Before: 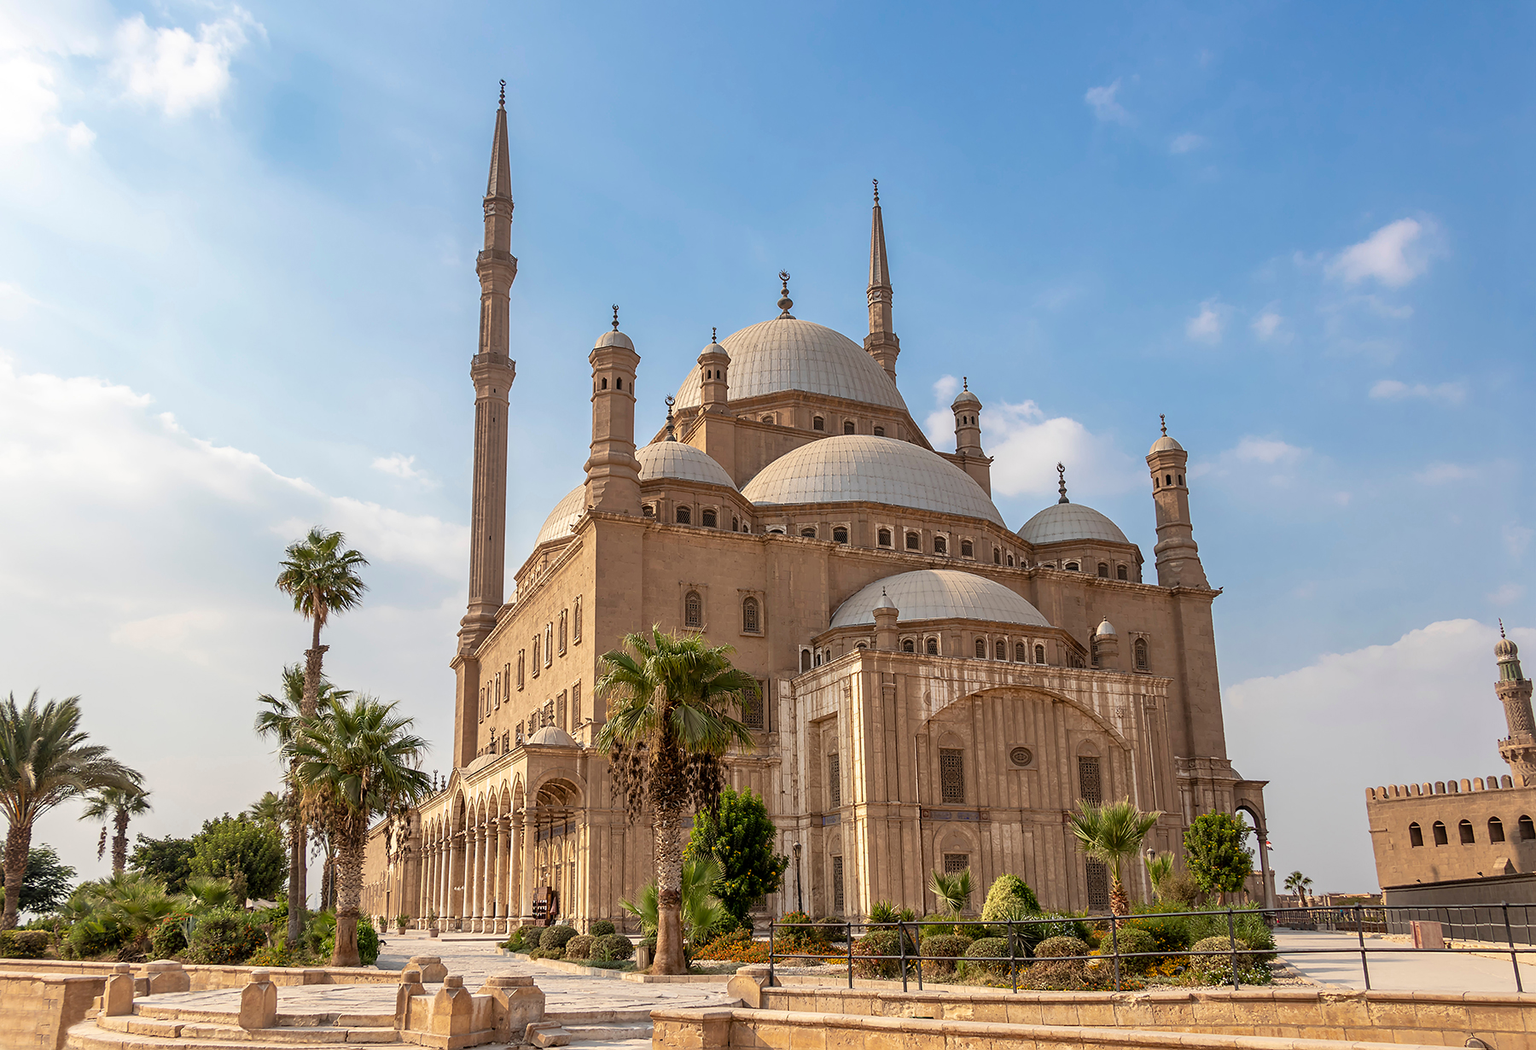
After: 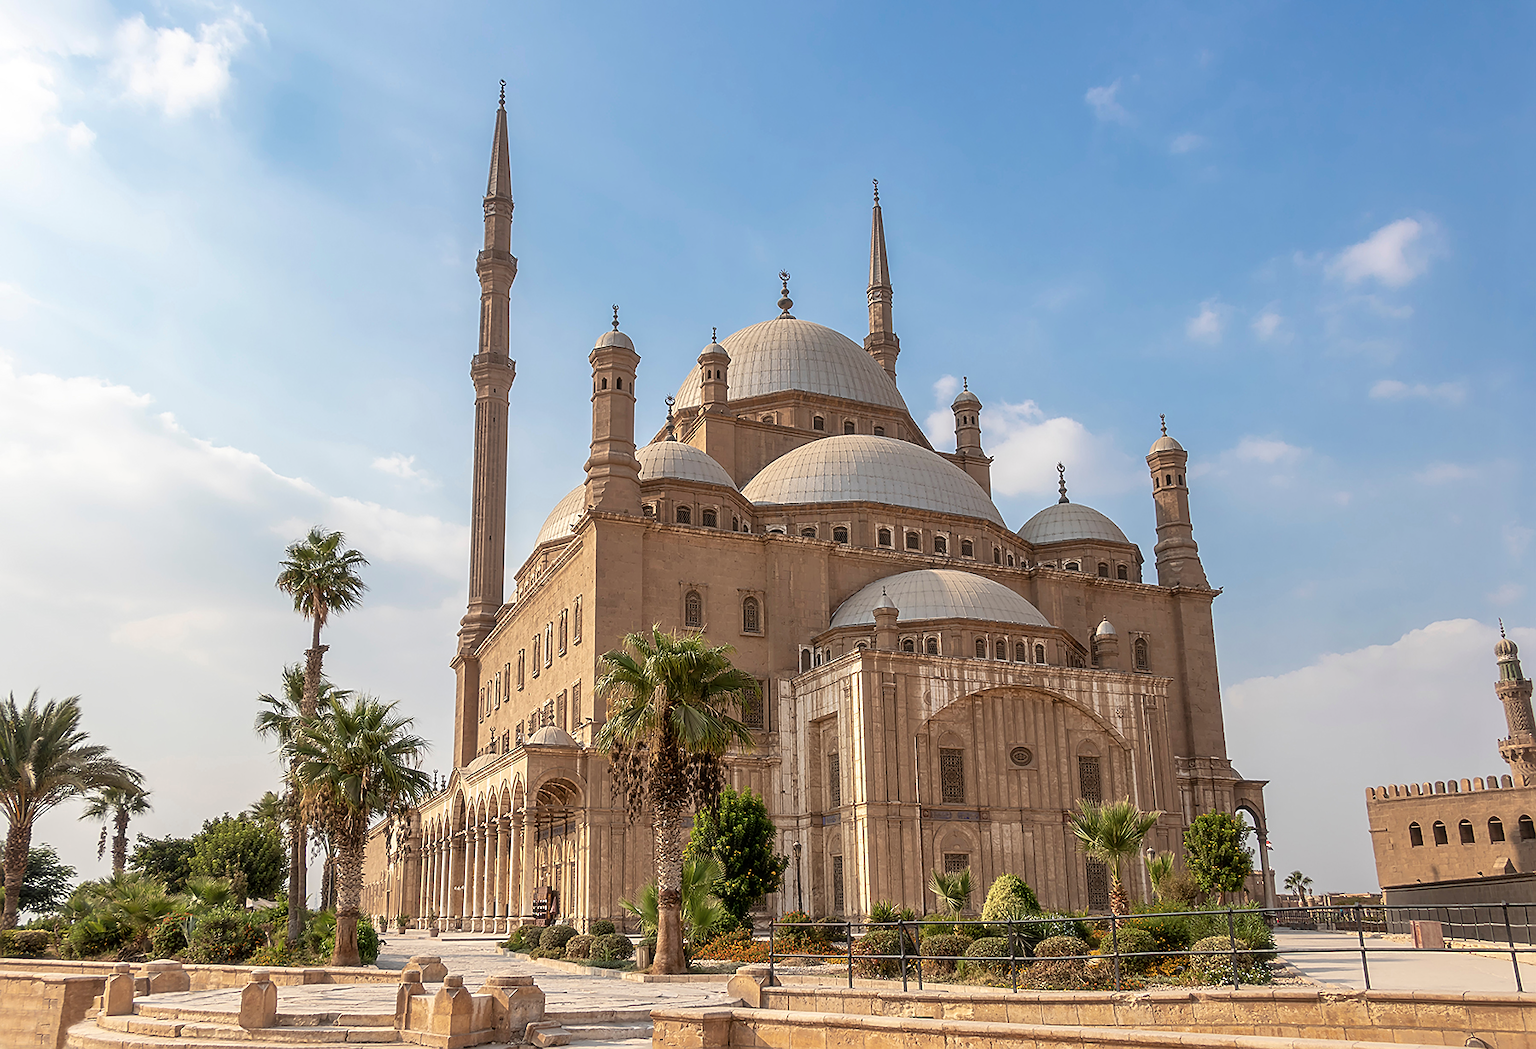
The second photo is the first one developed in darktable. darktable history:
soften: size 10%, saturation 50%, brightness 0.2 EV, mix 10%
sharpen: on, module defaults
